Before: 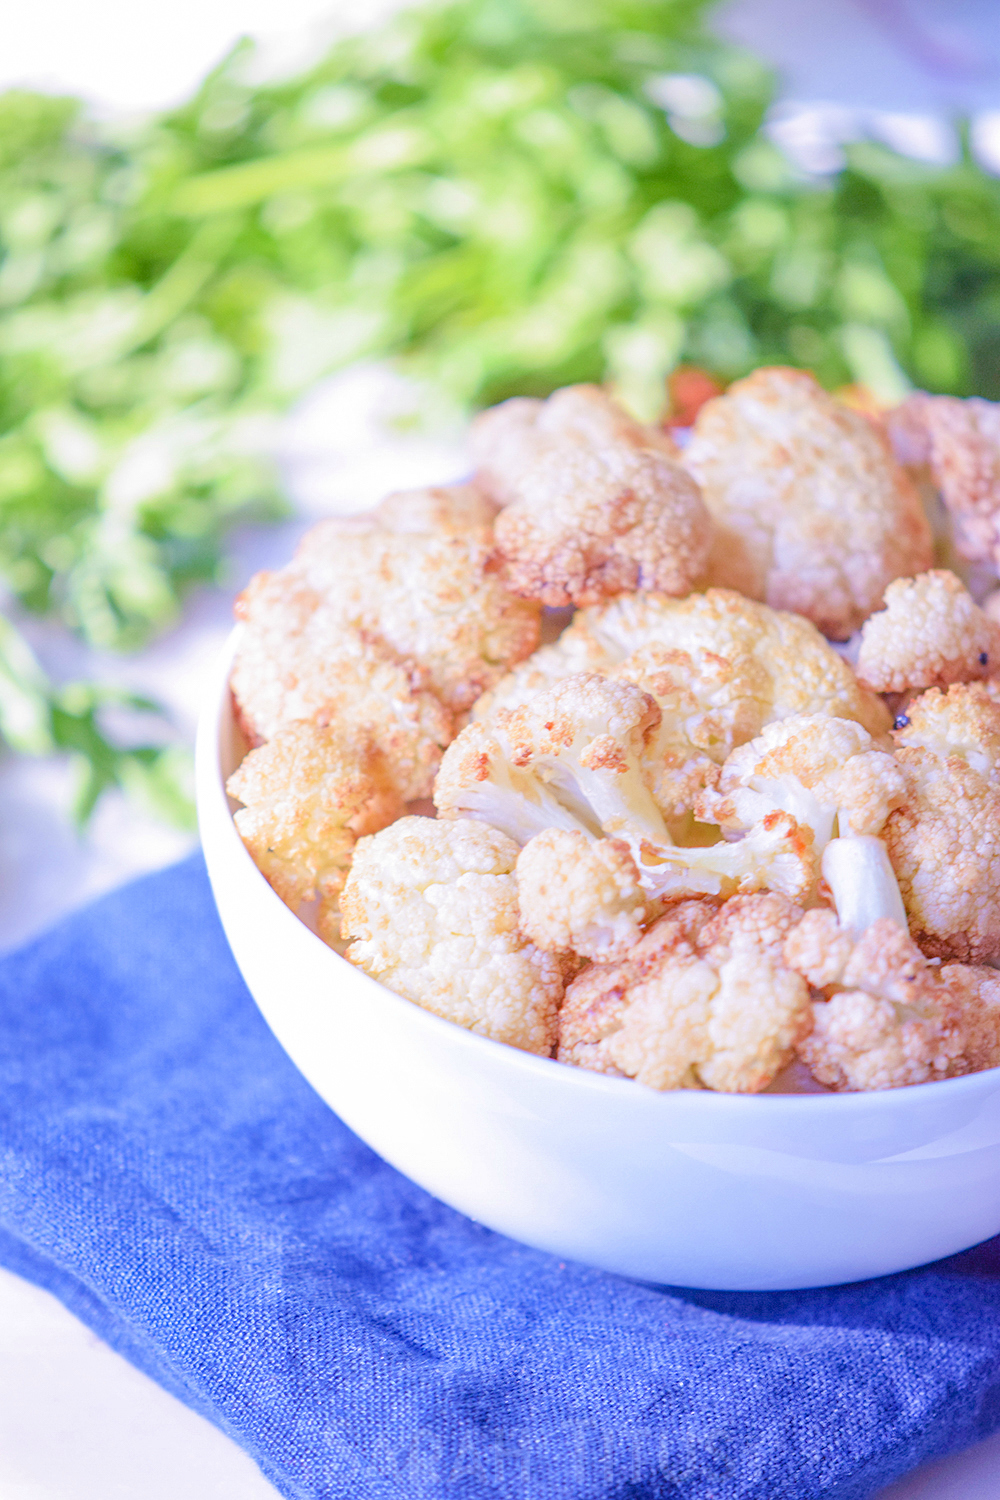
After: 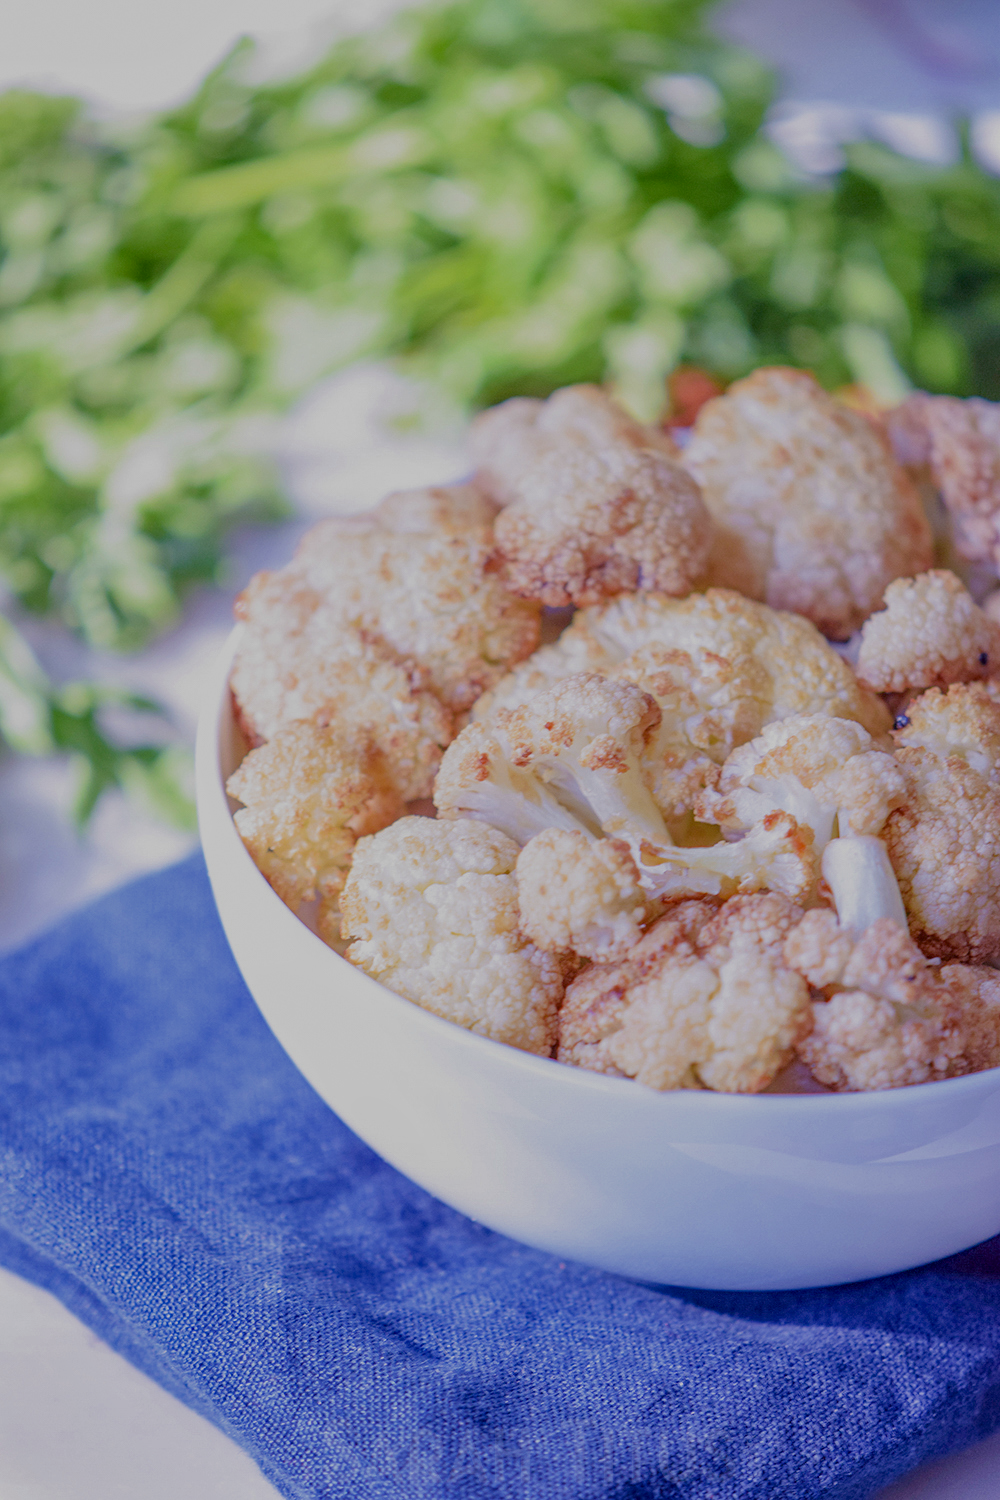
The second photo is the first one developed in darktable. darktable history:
local contrast: on, module defaults
exposure: exposure -1 EV, compensate highlight preservation false
